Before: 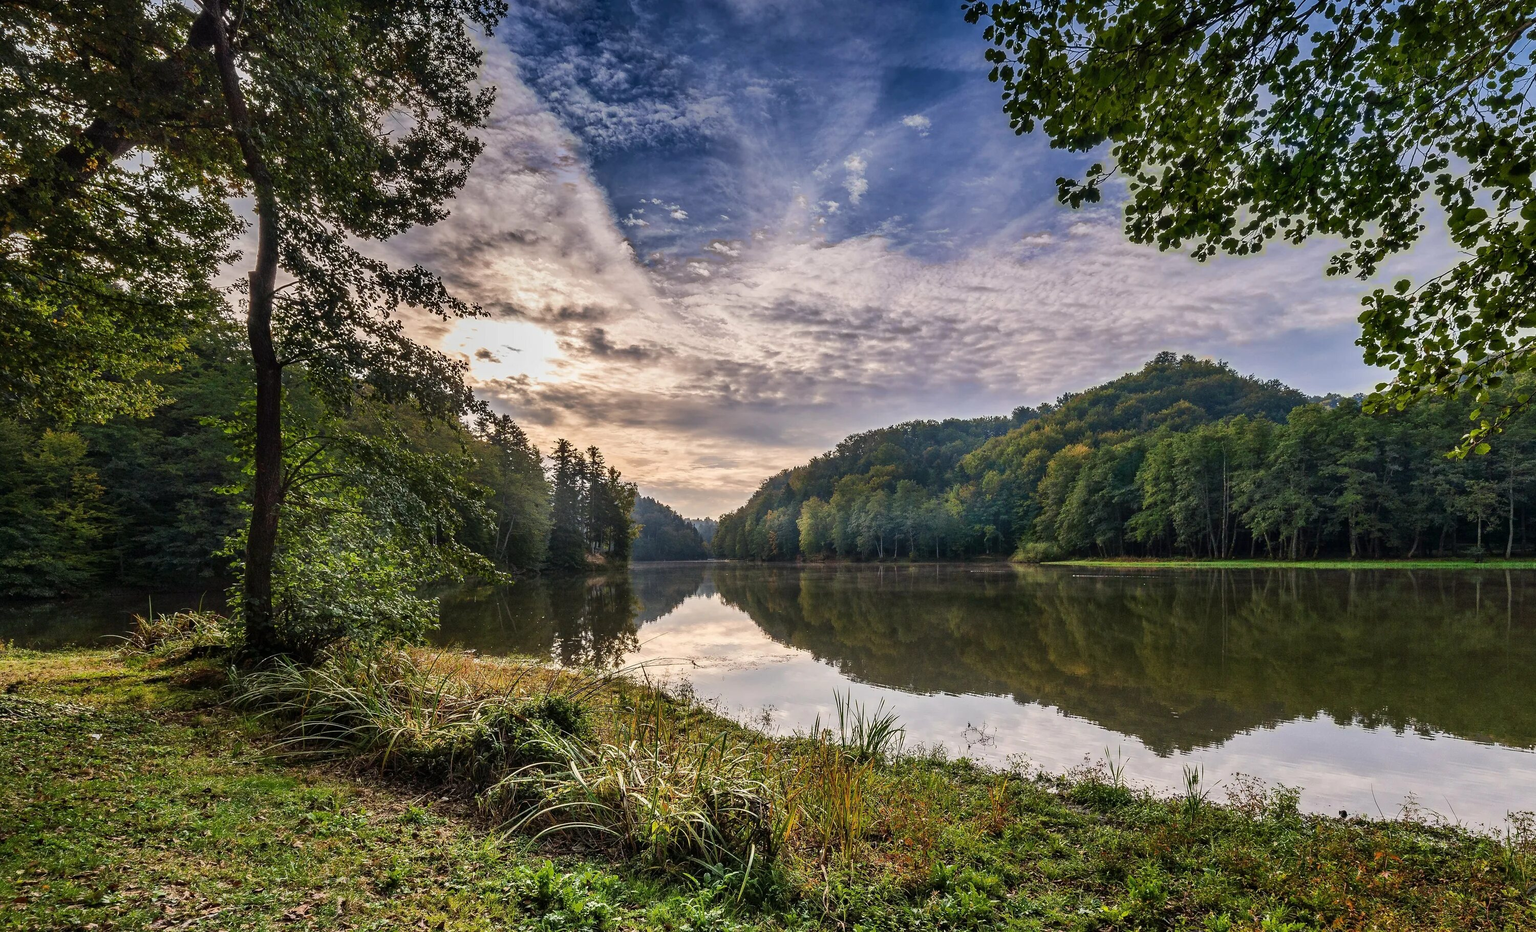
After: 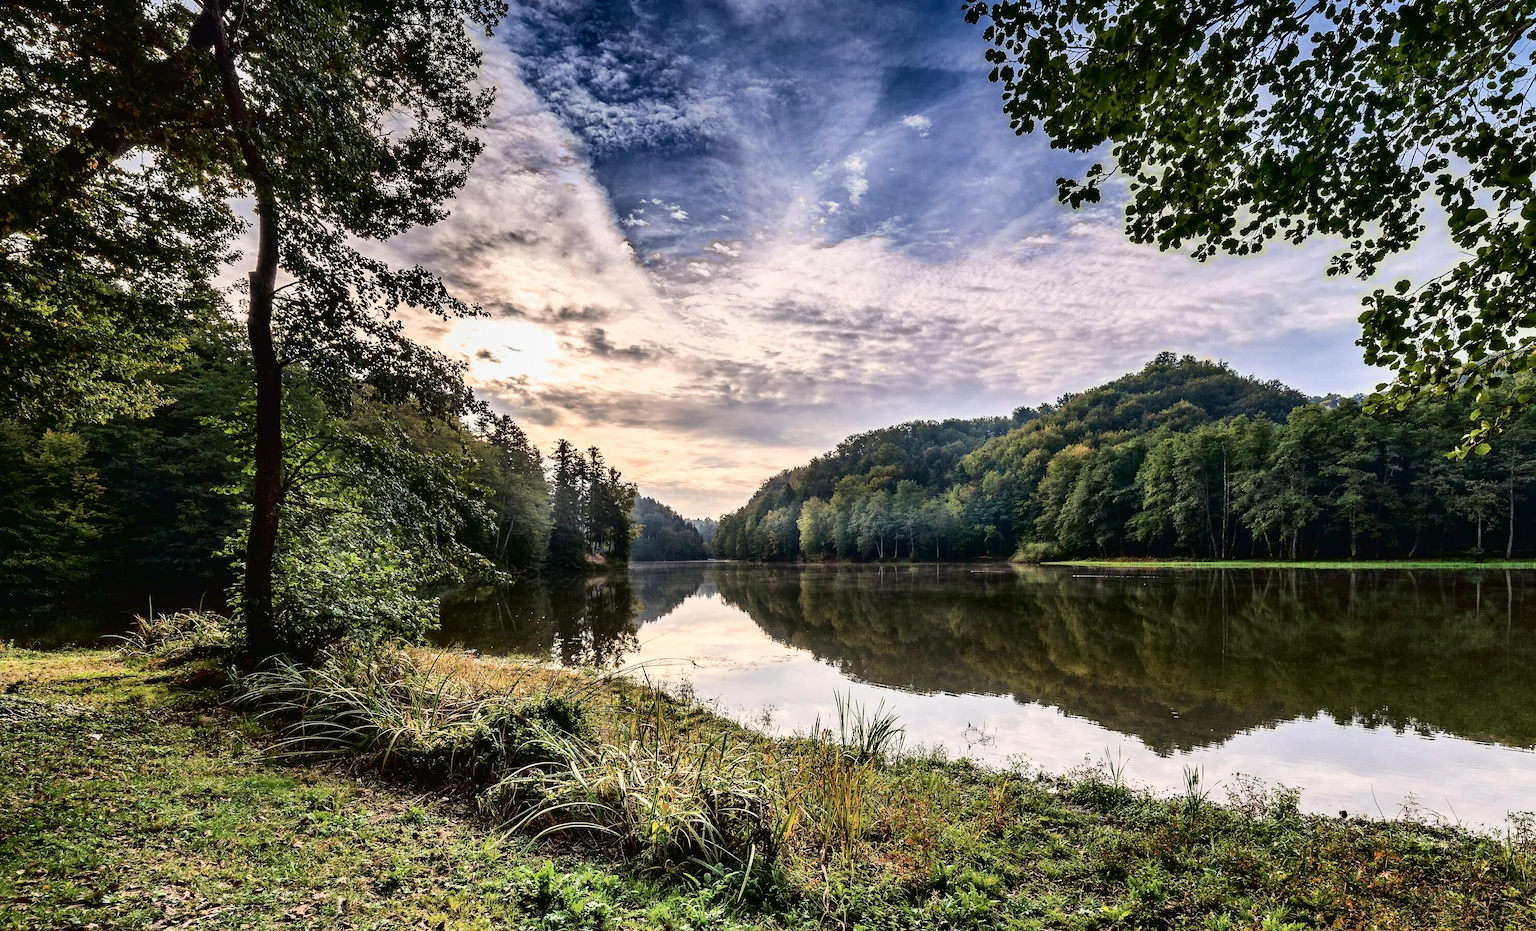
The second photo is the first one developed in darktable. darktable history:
tone curve: curves: ch0 [(0, 0.016) (0.11, 0.039) (0.259, 0.235) (0.383, 0.437) (0.499, 0.597) (0.733, 0.867) (0.843, 0.948) (1, 1)], color space Lab, independent channels, preserve colors none
